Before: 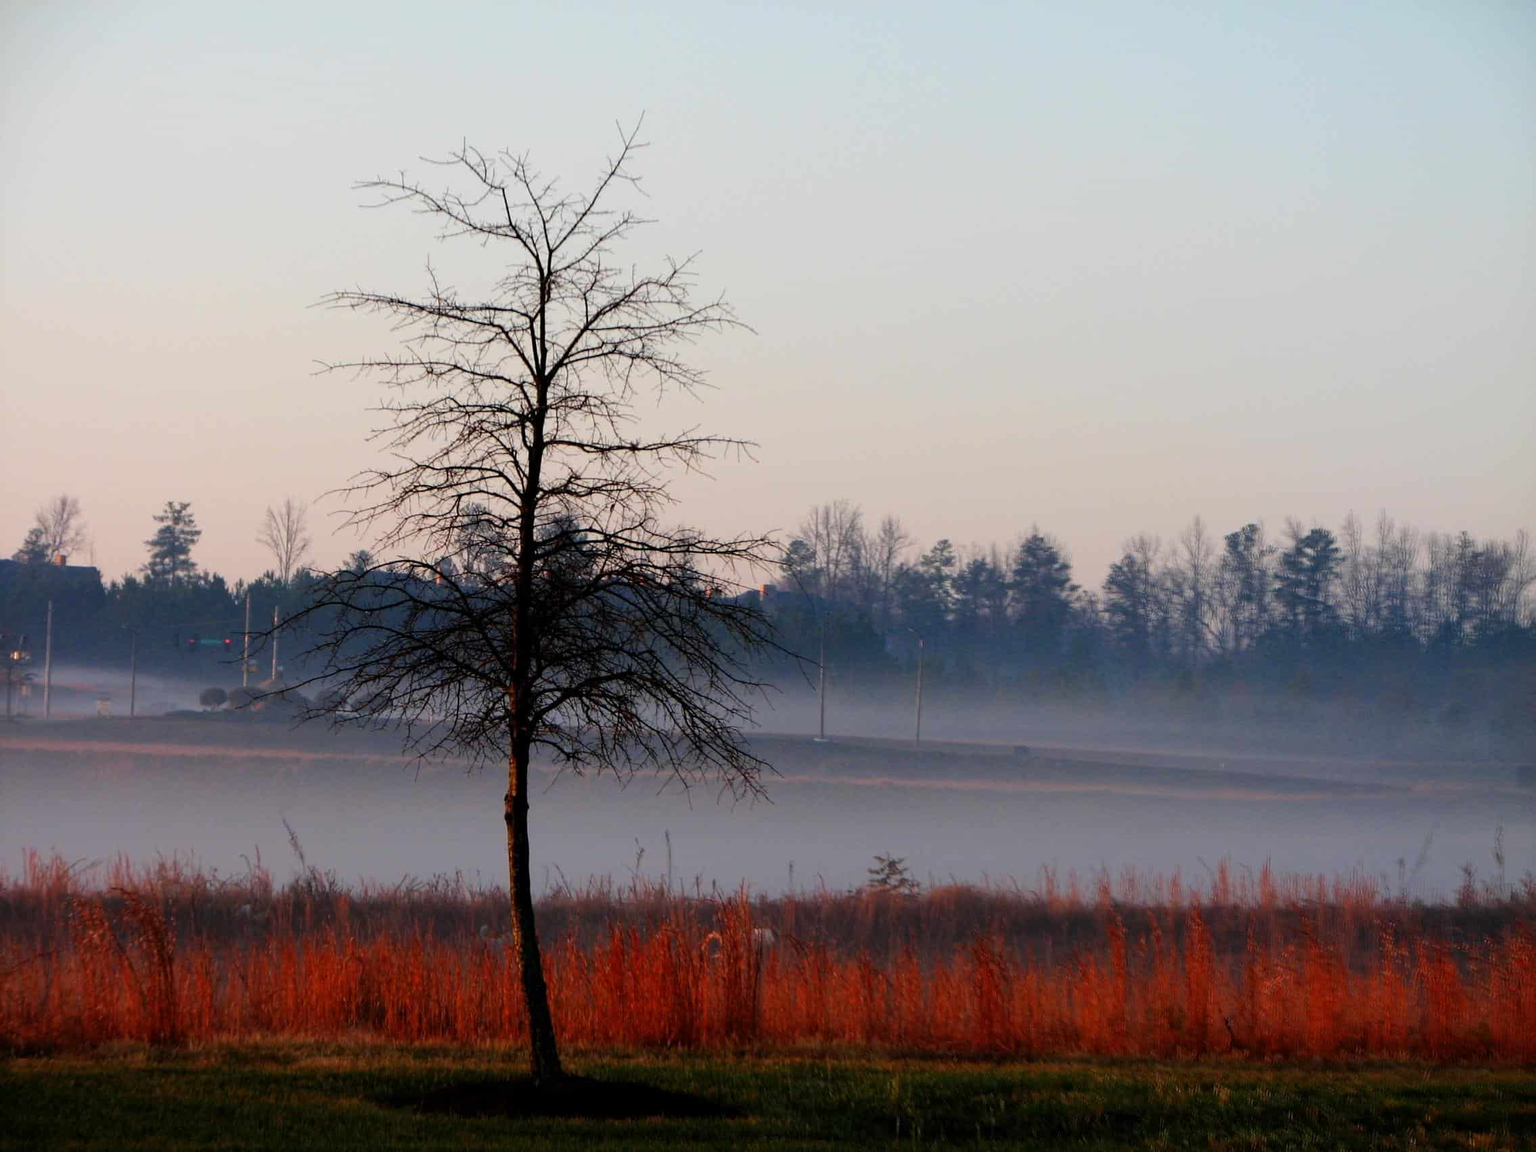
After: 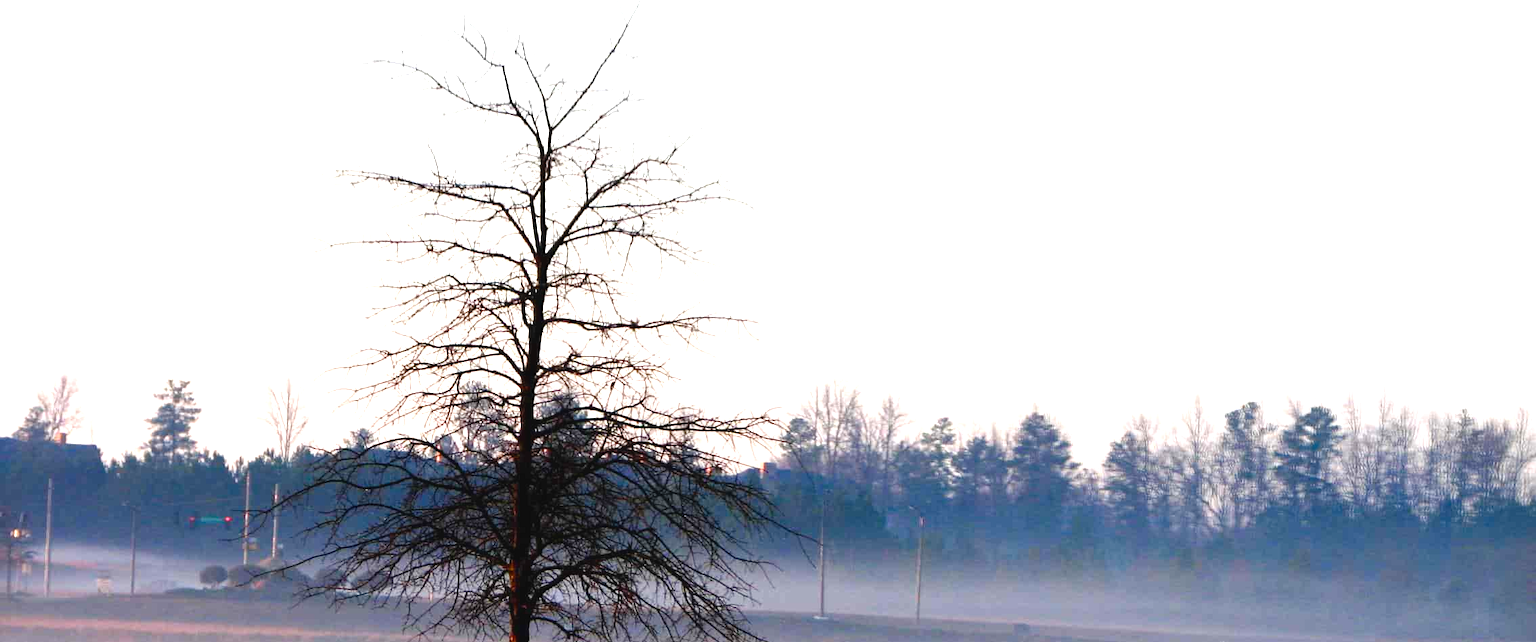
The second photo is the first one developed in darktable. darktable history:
crop and rotate: top 10.631%, bottom 33.599%
color balance rgb: global offset › luminance 0.27%, global offset › hue 169.2°, perceptual saturation grading › global saturation 20%, perceptual saturation grading › highlights -50.569%, perceptual saturation grading › shadows 30.198%, global vibrance 30.313%, contrast 10.495%
color zones: curves: ch0 [(0.25, 0.5) (0.428, 0.473) (0.75, 0.5)]; ch1 [(0.243, 0.479) (0.398, 0.452) (0.75, 0.5)]
exposure: black level correction -0.002, exposure 1.108 EV, compensate highlight preservation false
